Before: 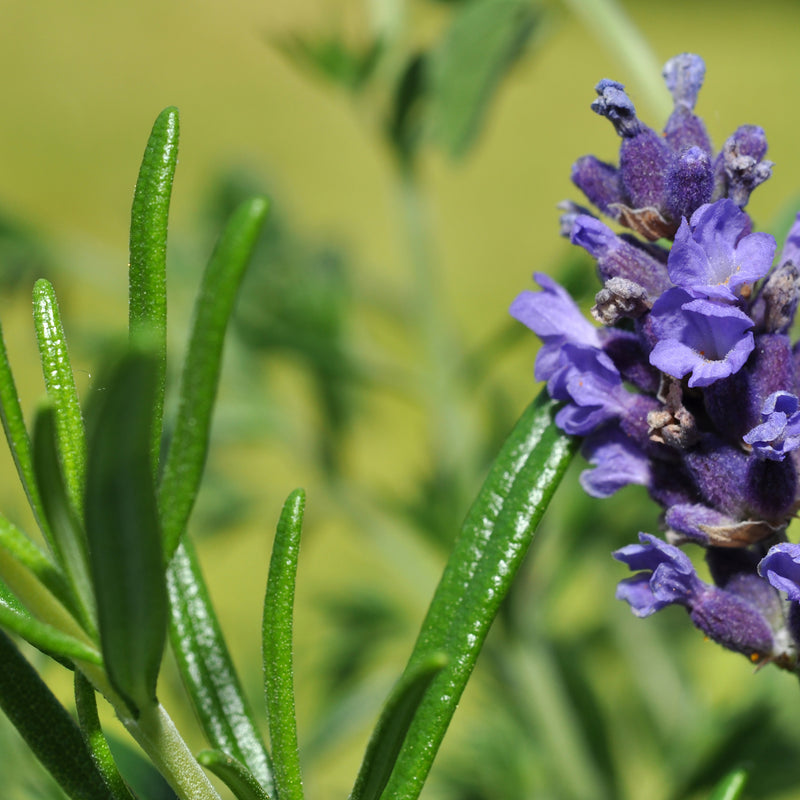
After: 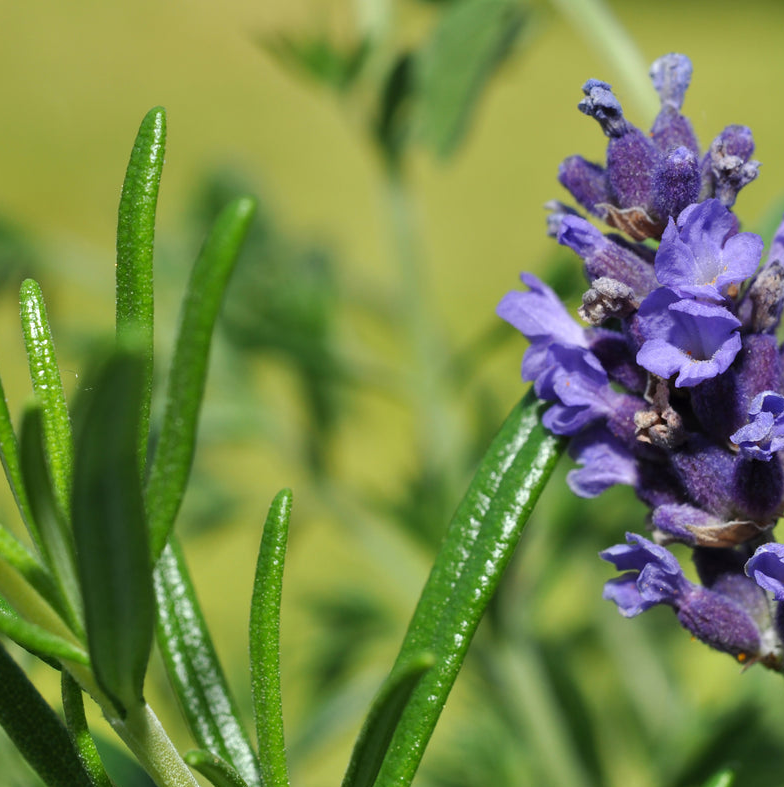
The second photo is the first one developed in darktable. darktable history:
crop: left 1.637%, right 0.281%, bottom 1.574%
